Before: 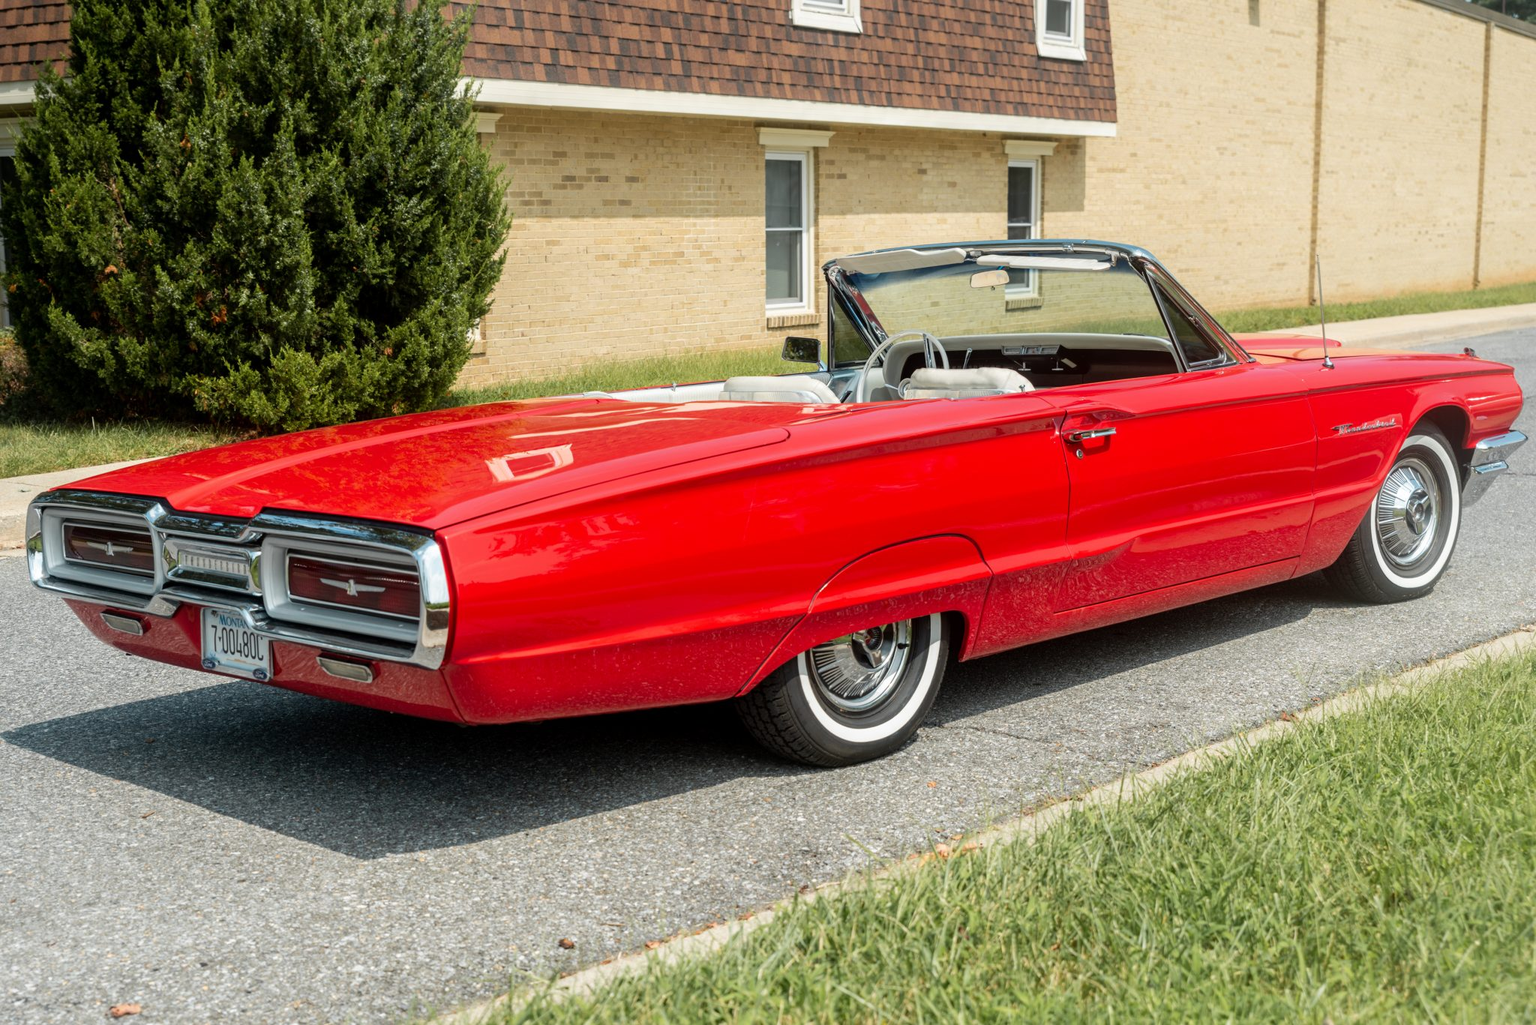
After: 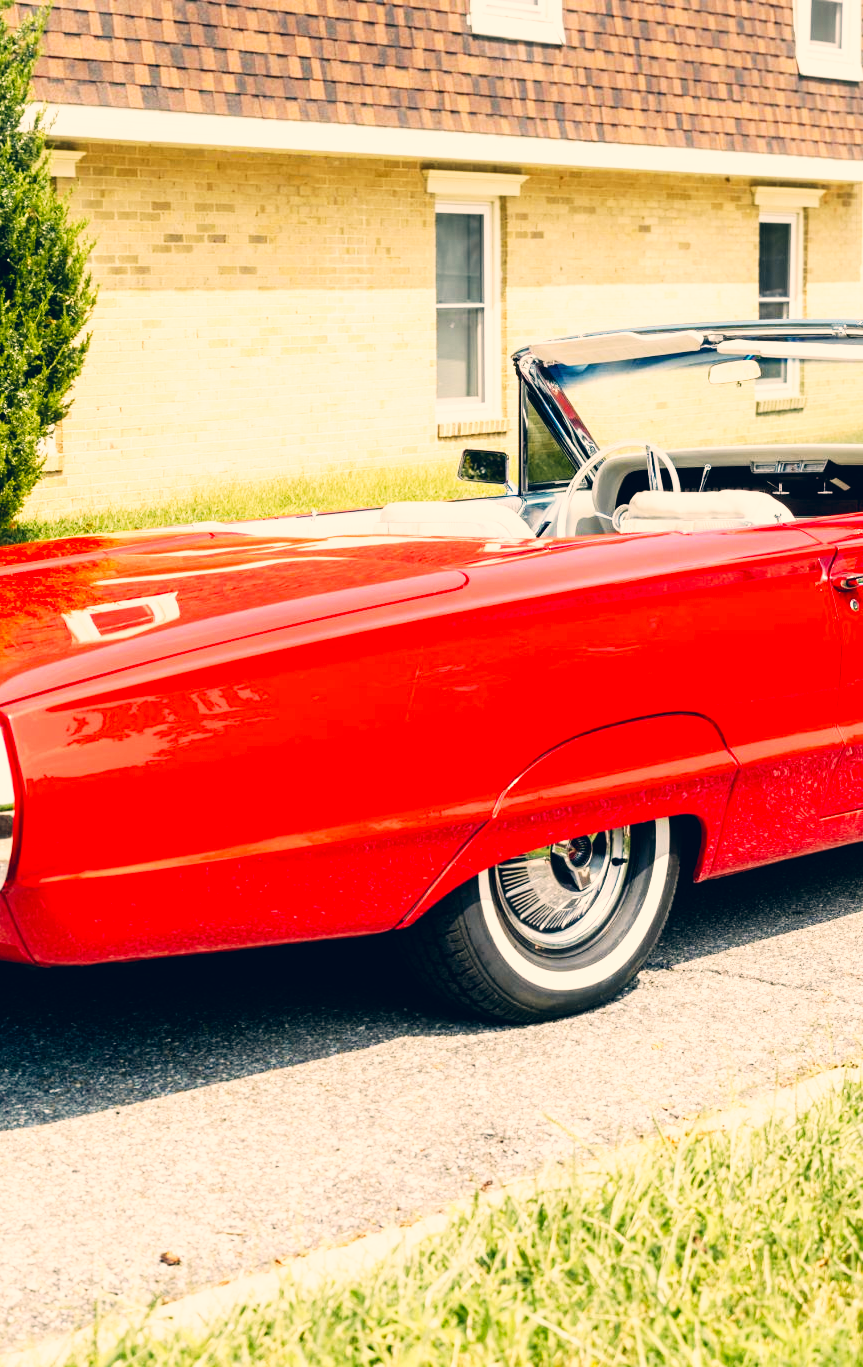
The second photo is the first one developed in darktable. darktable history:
color correction: highlights a* 10.32, highlights b* 14.66, shadows a* -9.59, shadows b* -15.02
crop: left 28.583%, right 29.231%
base curve: curves: ch0 [(0, 0) (0.007, 0.004) (0.027, 0.03) (0.046, 0.07) (0.207, 0.54) (0.442, 0.872) (0.673, 0.972) (1, 1)], preserve colors none
